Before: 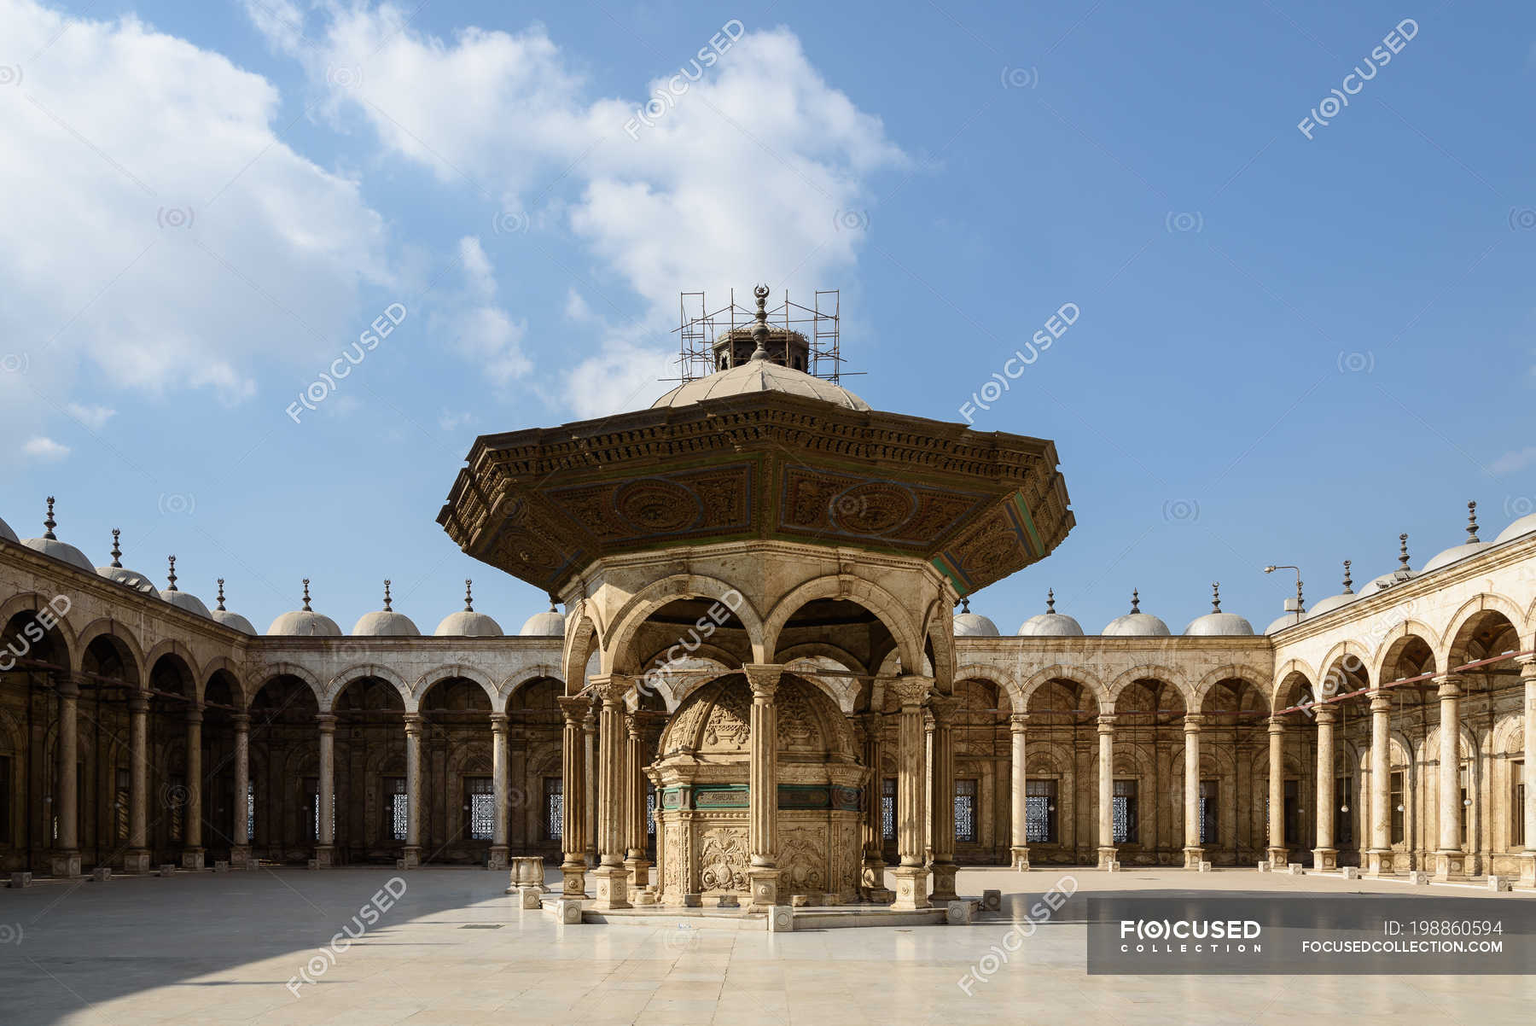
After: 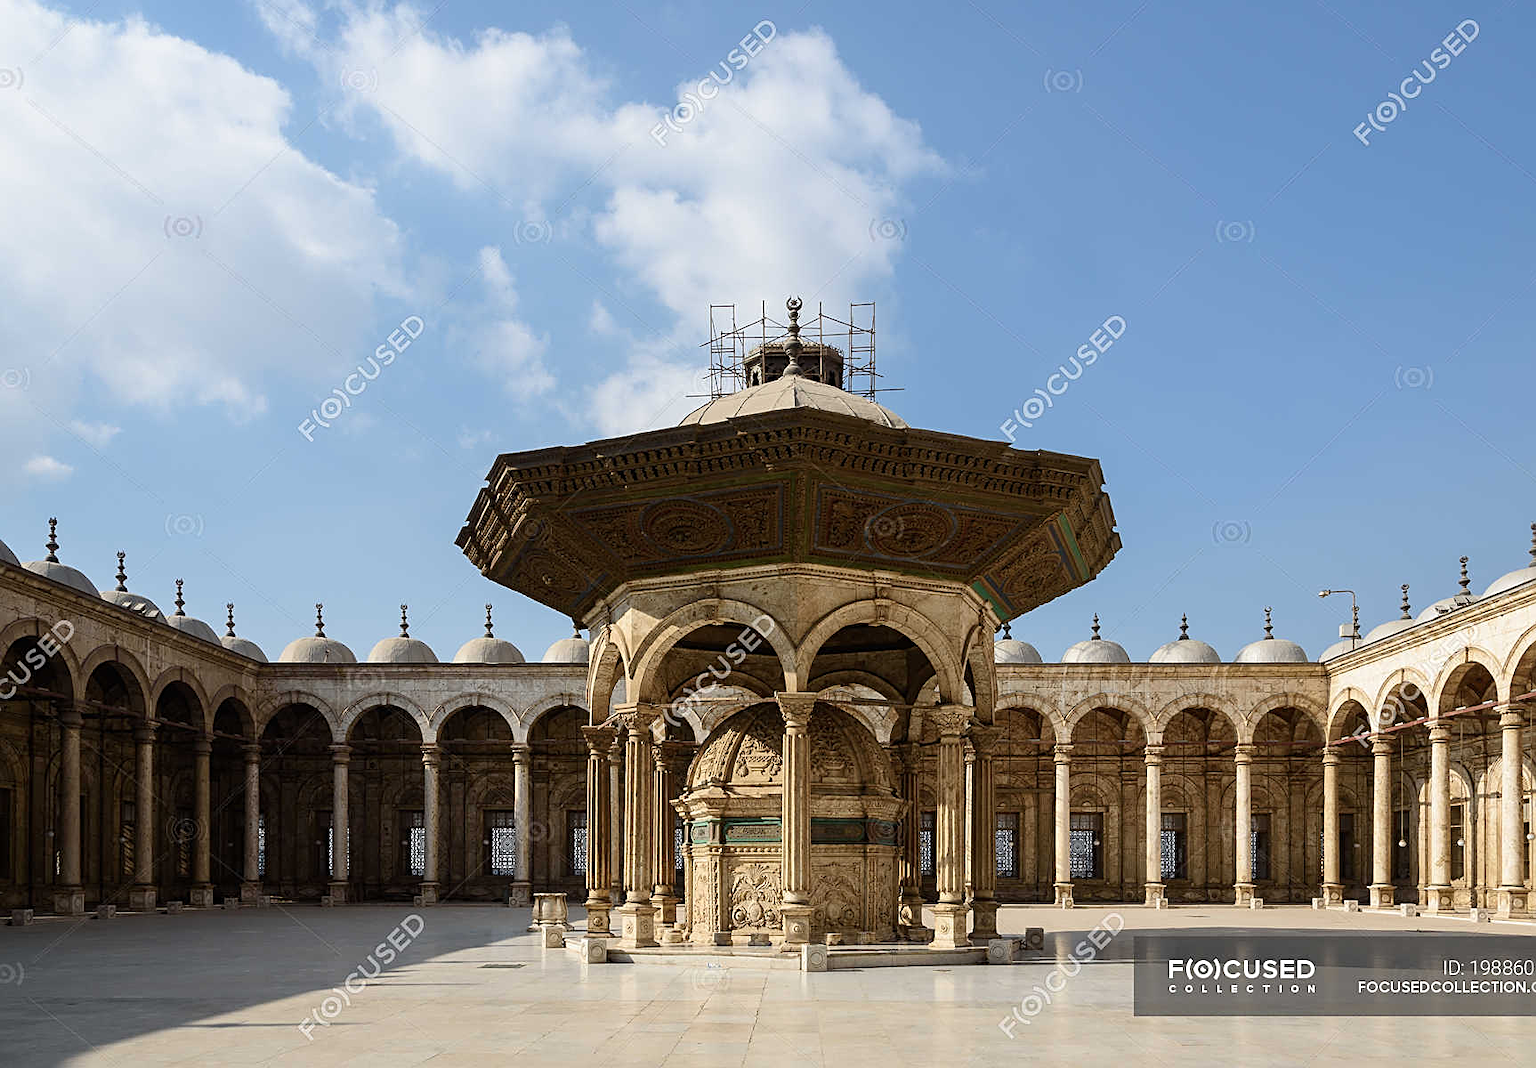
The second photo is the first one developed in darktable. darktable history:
crop: right 4.073%, bottom 0.02%
sharpen: on, module defaults
